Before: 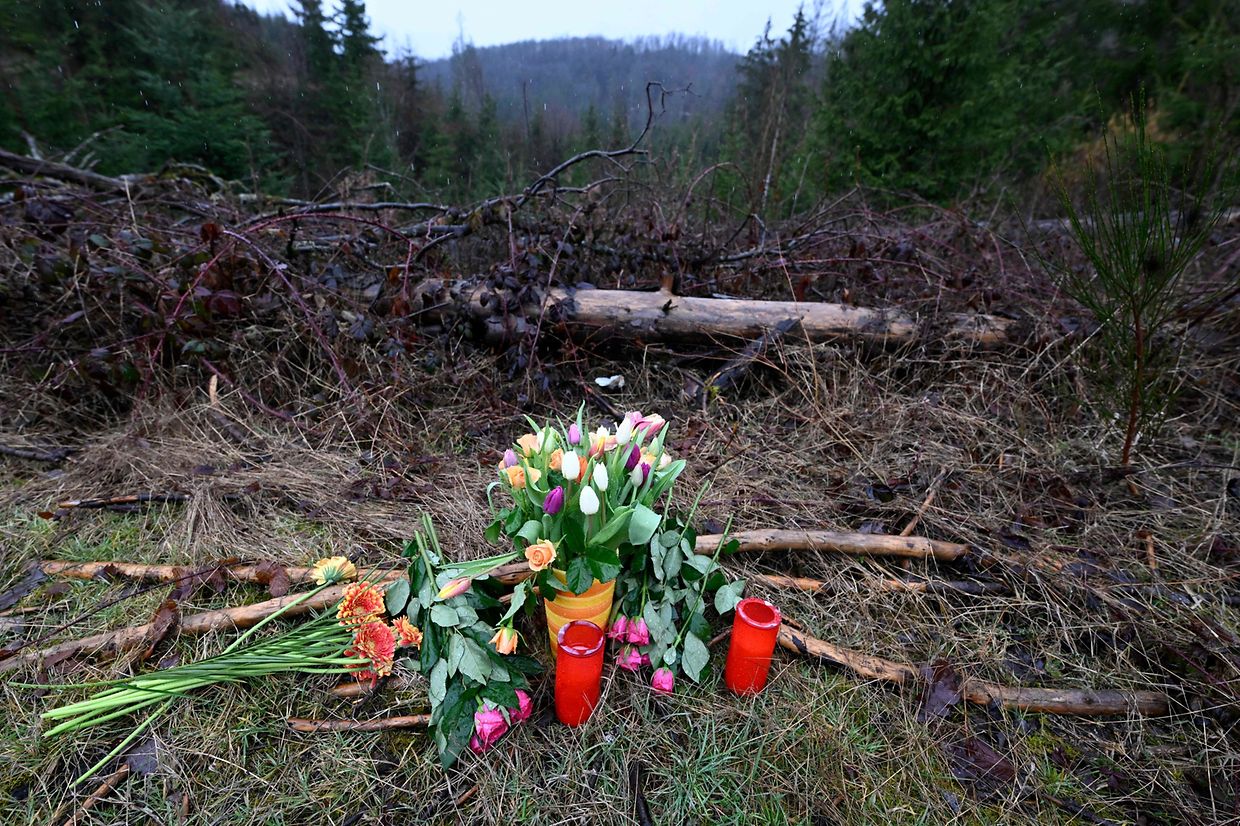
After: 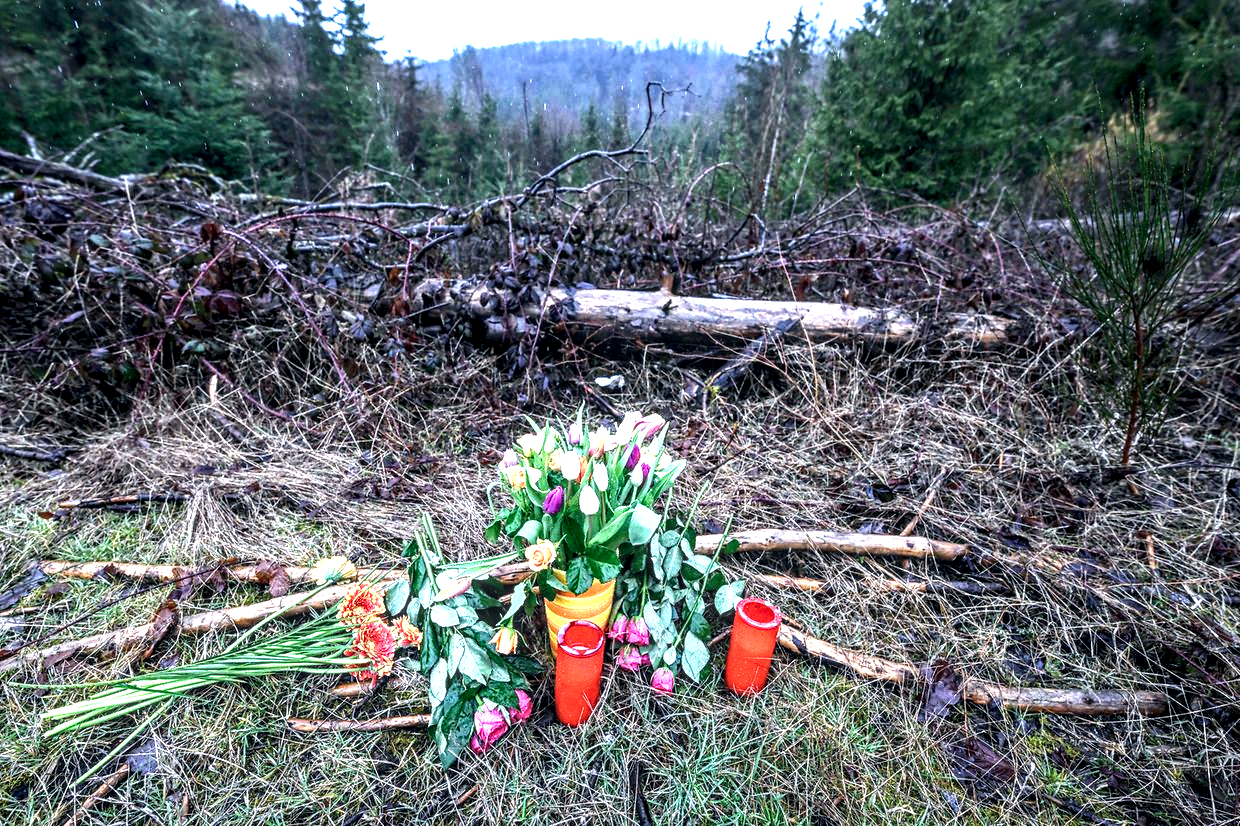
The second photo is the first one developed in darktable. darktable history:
local contrast: highlights 0%, shadows 0%, detail 182%
color correction: highlights a* 0.207, highlights b* 2.7, shadows a* -0.874, shadows b* -4.78
tone equalizer: -8 EV -0.417 EV, -7 EV -0.389 EV, -6 EV -0.333 EV, -5 EV -0.222 EV, -3 EV 0.222 EV, -2 EV 0.333 EV, -1 EV 0.389 EV, +0 EV 0.417 EV, edges refinement/feathering 500, mask exposure compensation -1.57 EV, preserve details no
color calibration: x 0.372, y 0.386, temperature 4283.97 K
exposure: black level correction 0, exposure 1 EV, compensate exposure bias true, compensate highlight preservation false
